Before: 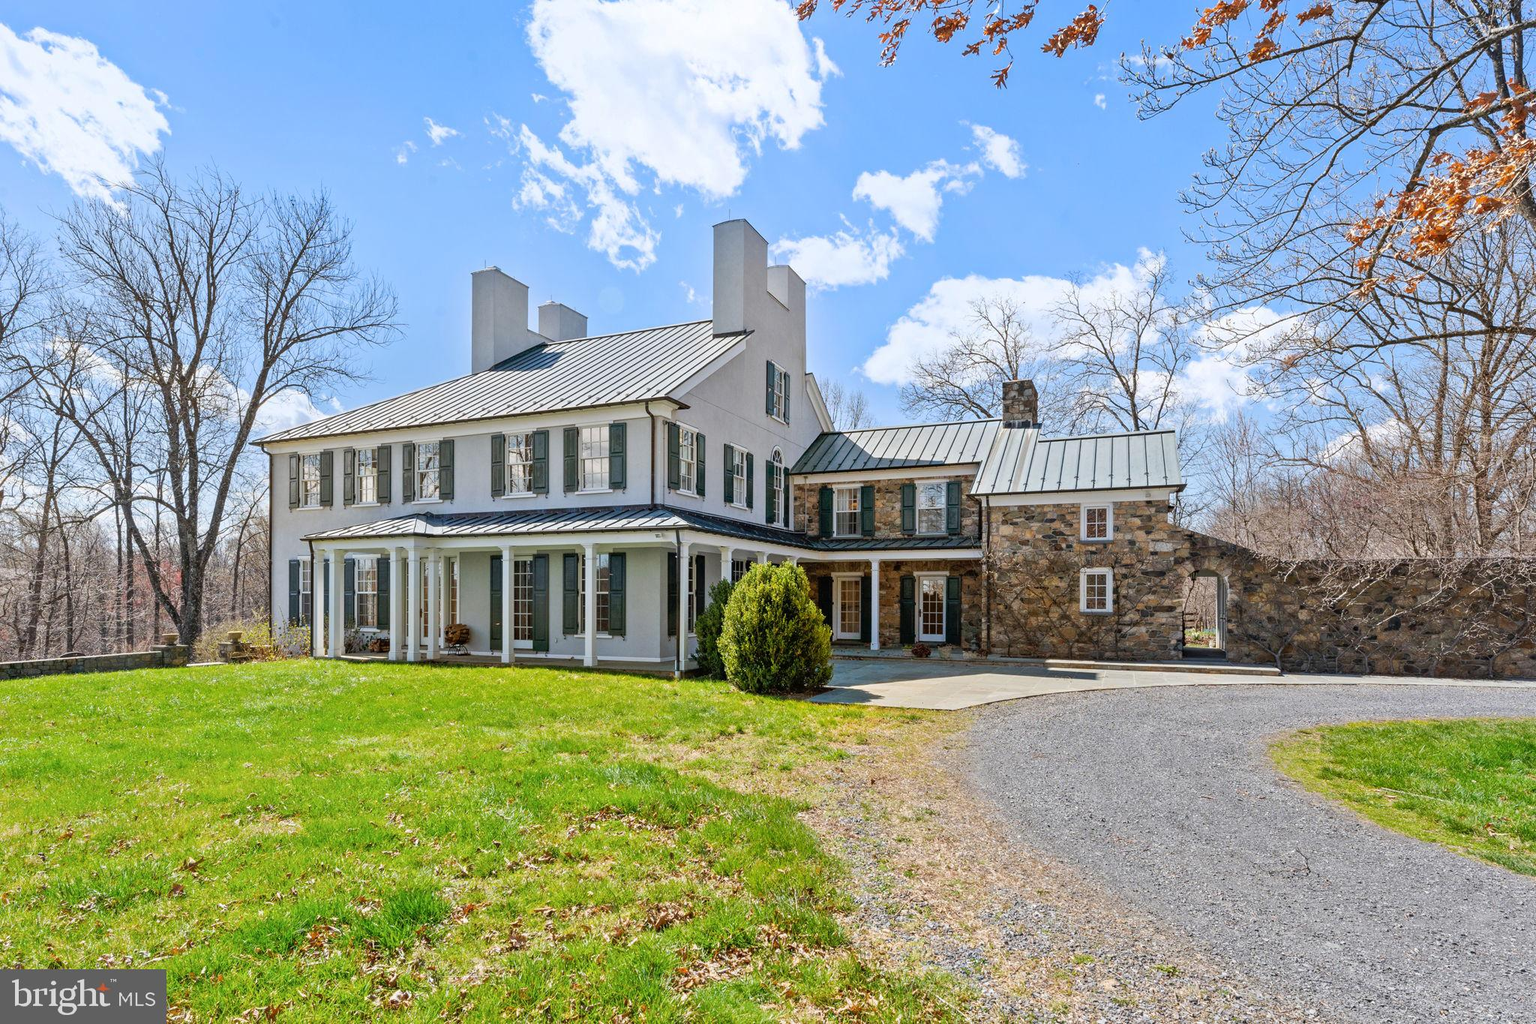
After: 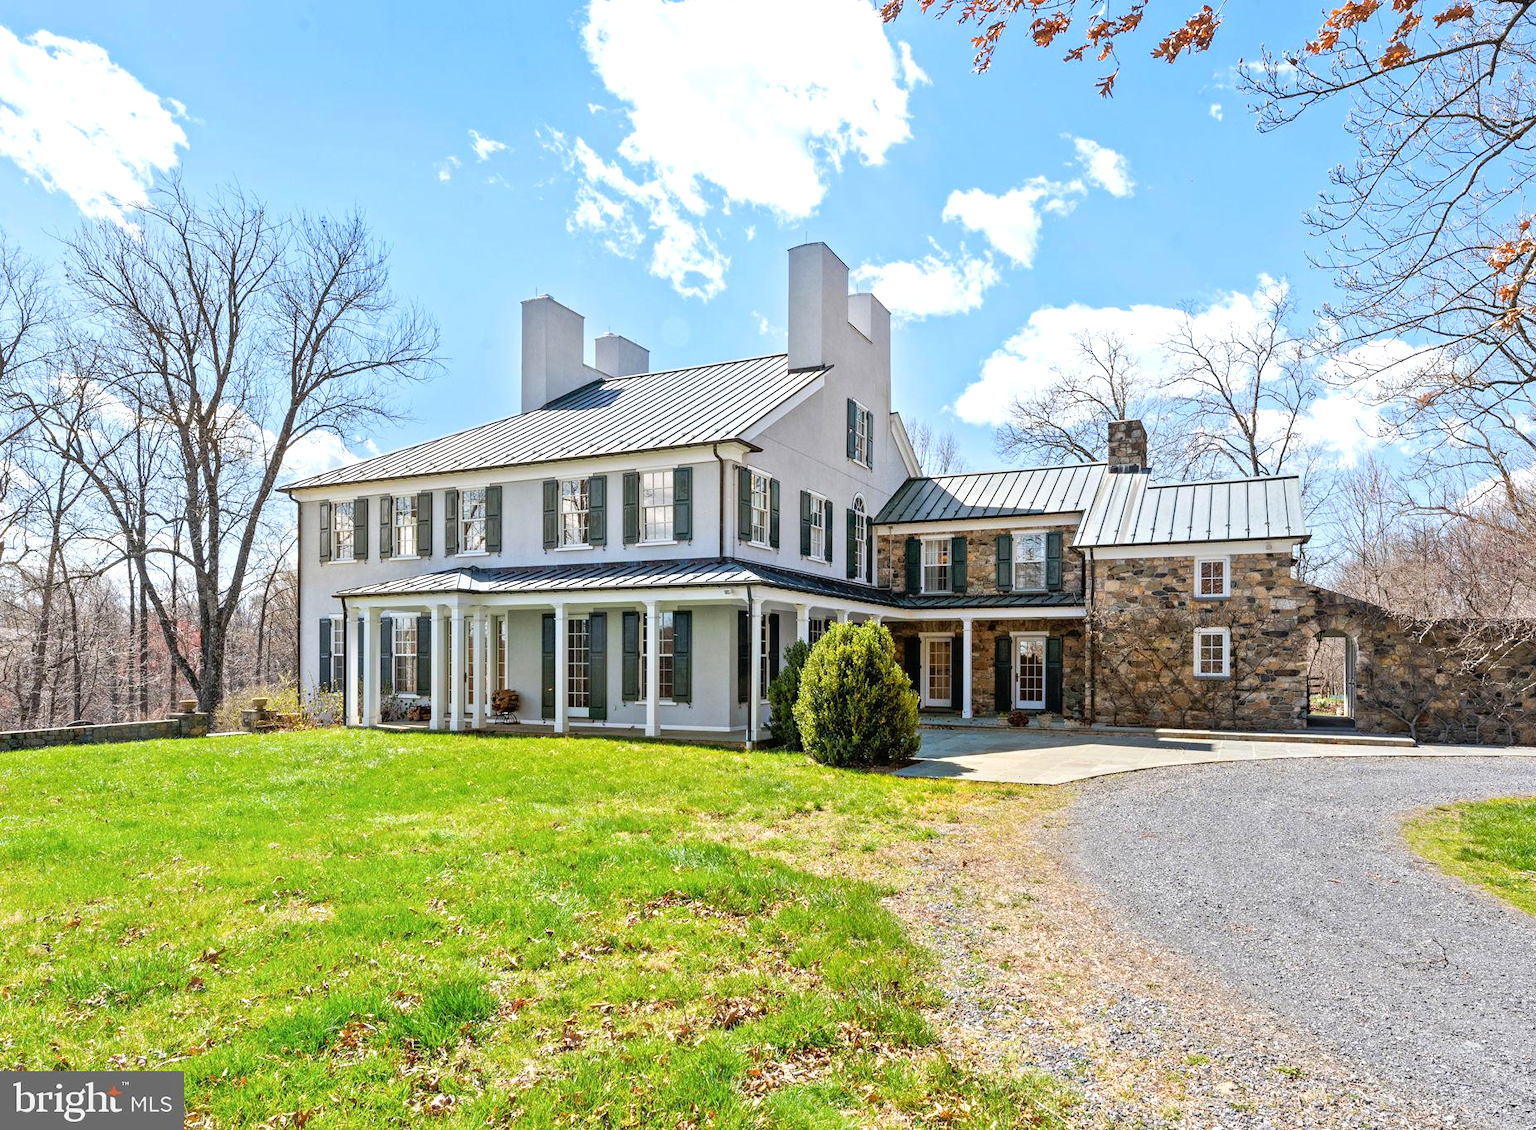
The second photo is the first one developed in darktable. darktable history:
tone equalizer: -8 EV -0.454 EV, -7 EV -0.395 EV, -6 EV -0.305 EV, -5 EV -0.197 EV, -3 EV 0.219 EV, -2 EV 0.34 EV, -1 EV 0.373 EV, +0 EV 0.413 EV
crop: right 9.496%, bottom 0.021%
